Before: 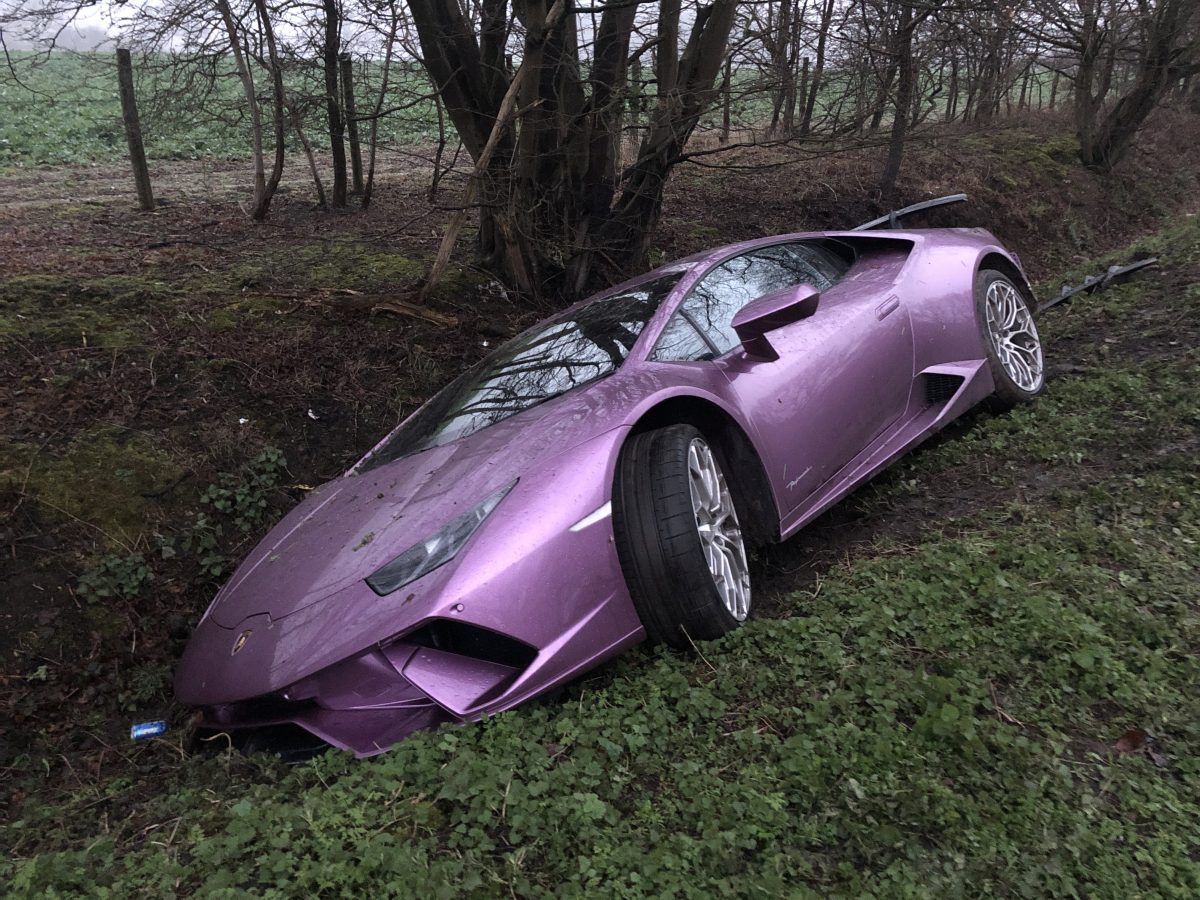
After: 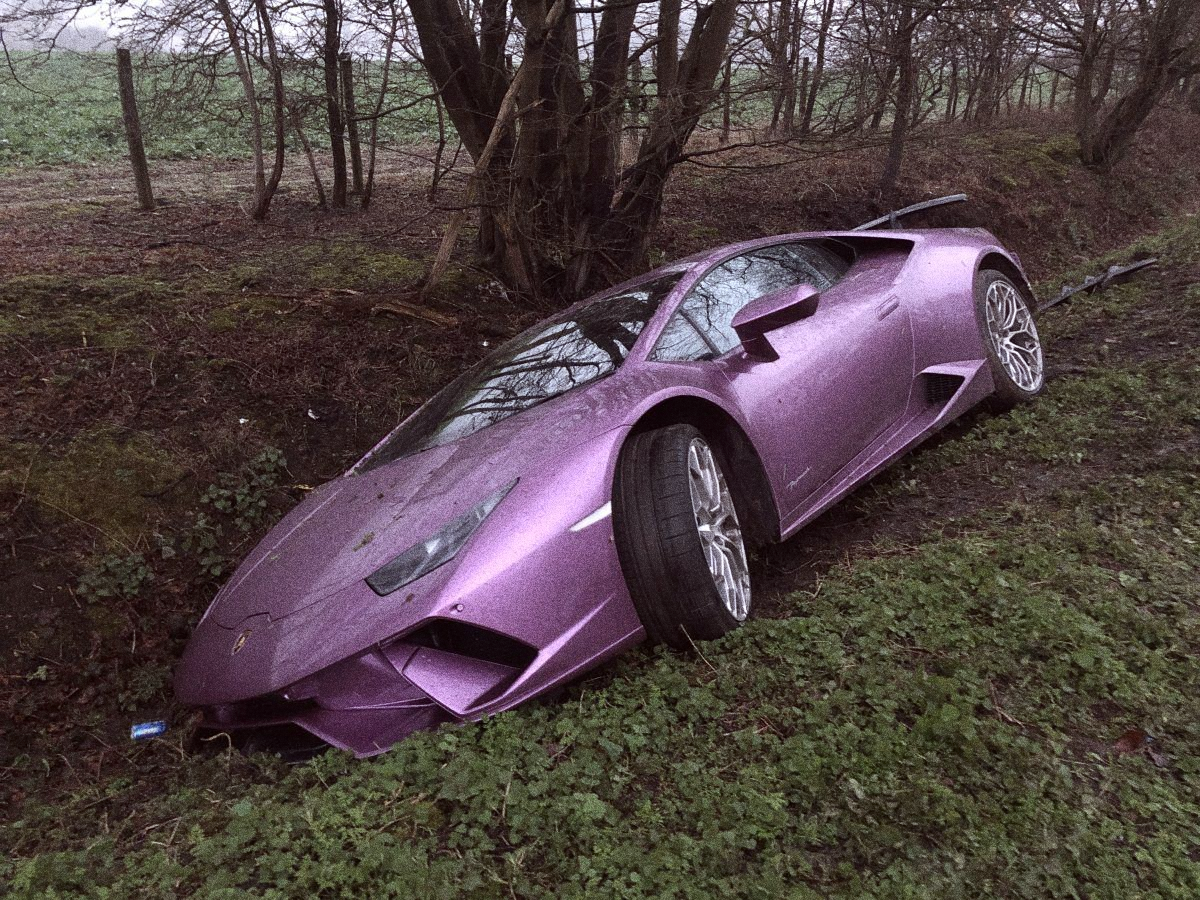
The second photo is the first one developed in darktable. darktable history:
grain: coarseness 10.62 ISO, strength 55.56%
color balance: mode lift, gamma, gain (sRGB), lift [1, 1.049, 1, 1]
